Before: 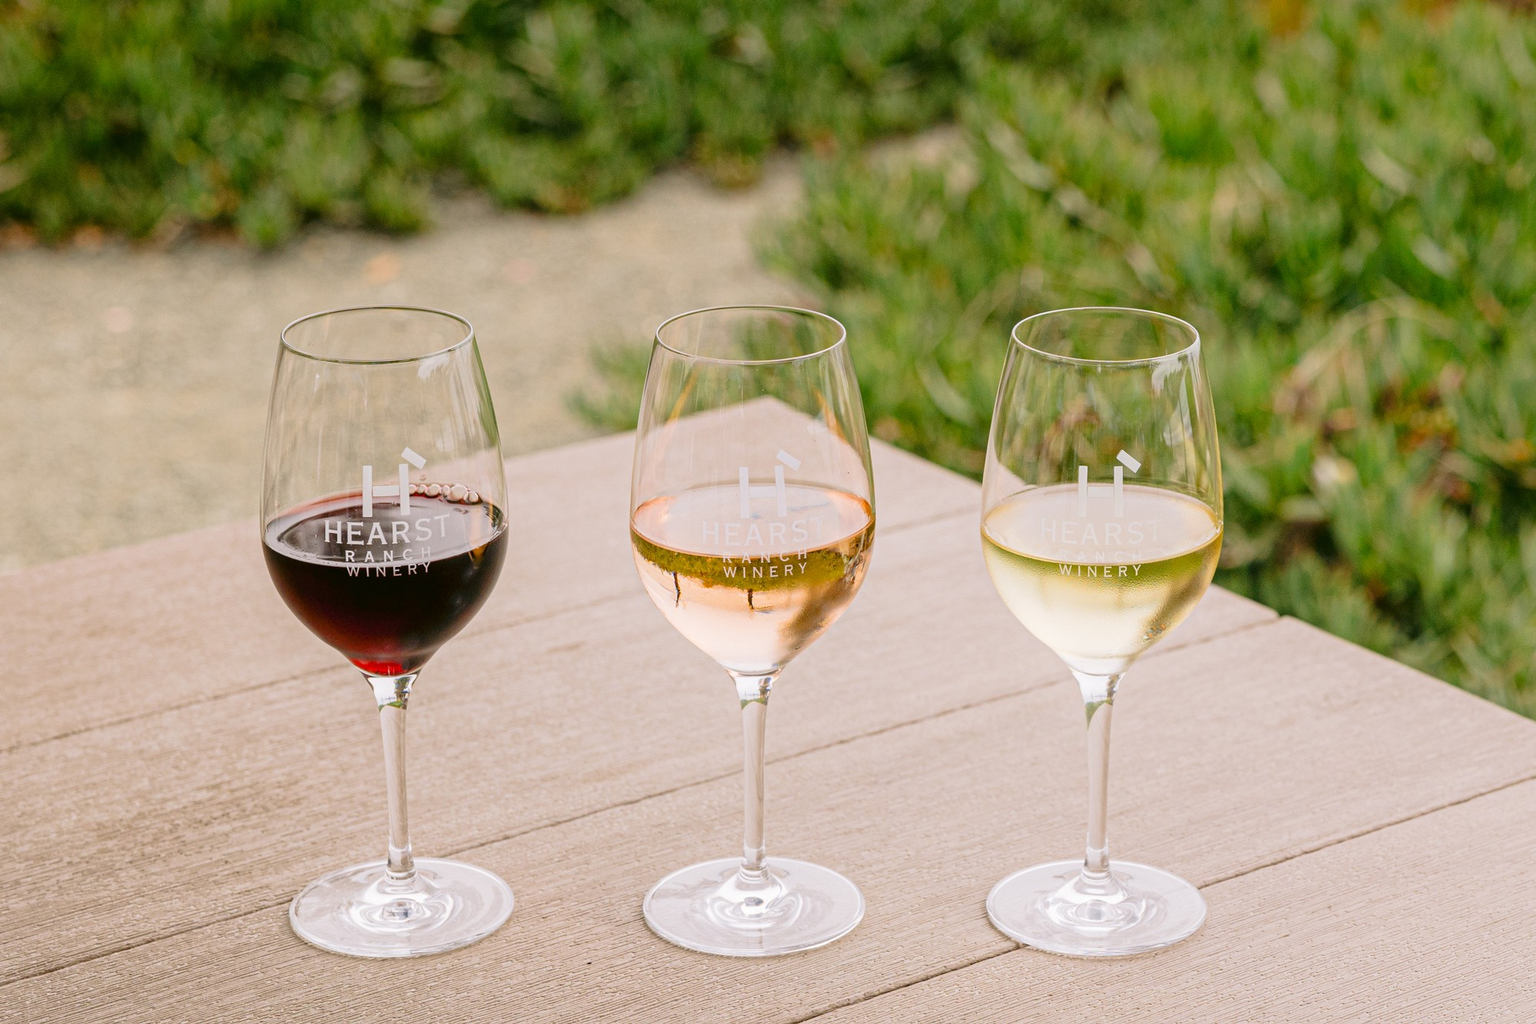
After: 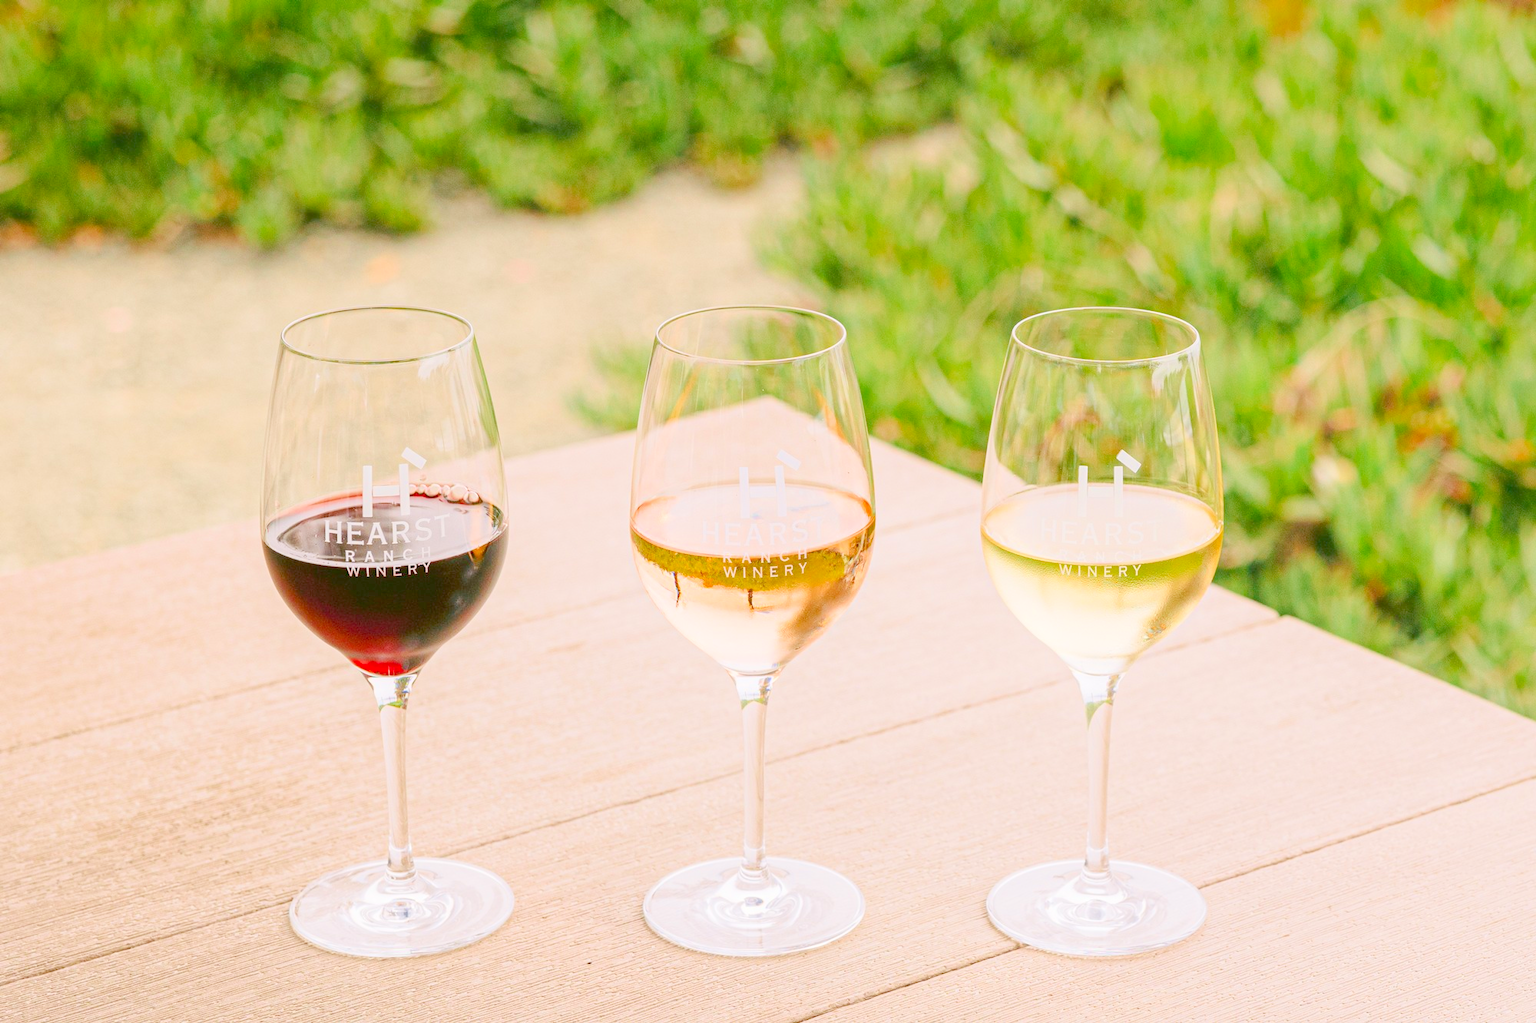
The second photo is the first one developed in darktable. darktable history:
filmic rgb: black relative exposure -14 EV, white relative exposure 8 EV, threshold 3 EV, hardness 3.74, latitude 50%, contrast 0.5, color science v5 (2021), contrast in shadows safe, contrast in highlights safe, enable highlight reconstruction true
levels: mode automatic, gray 50.8%
exposure: exposure 0.6 EV, compensate highlight preservation false
